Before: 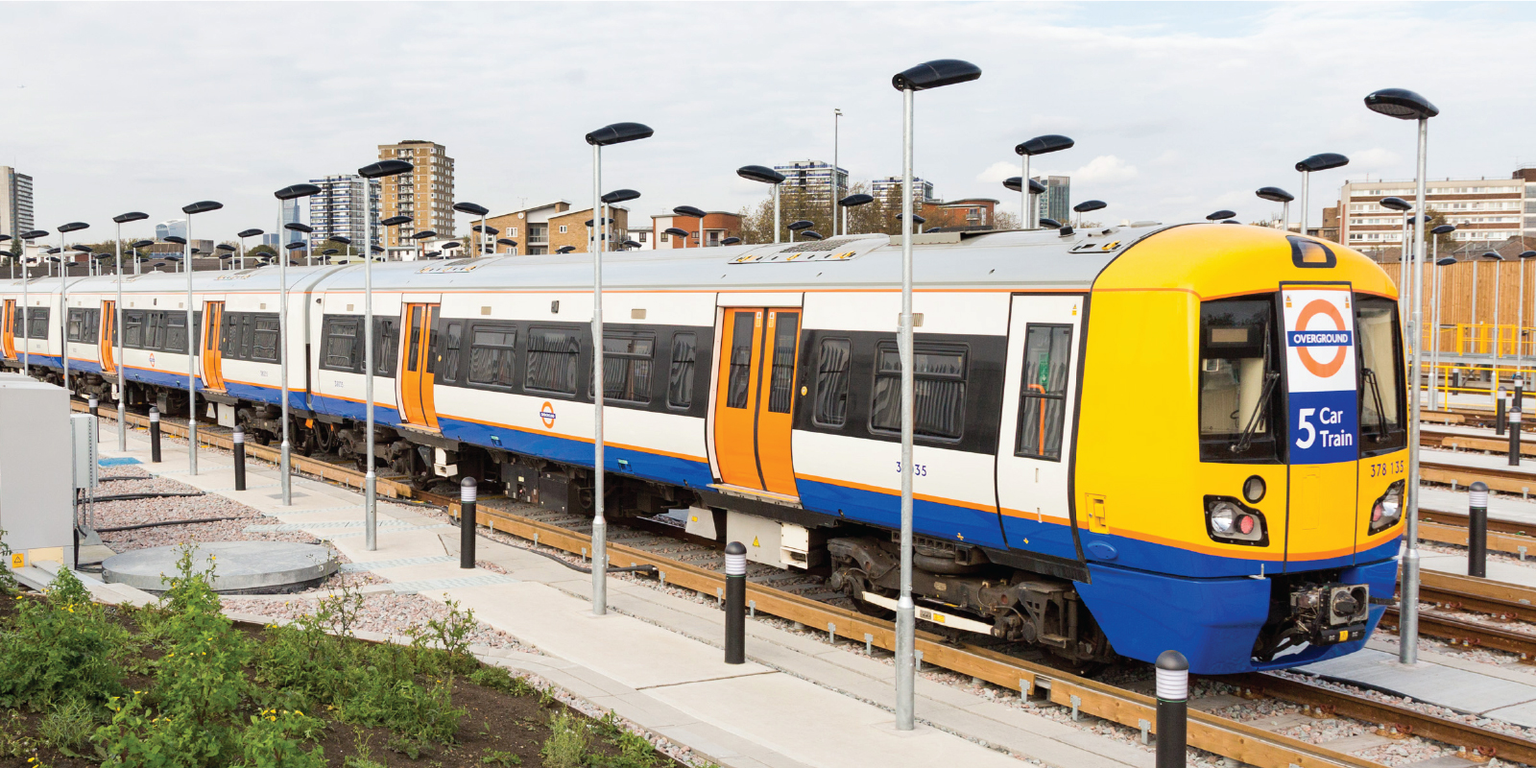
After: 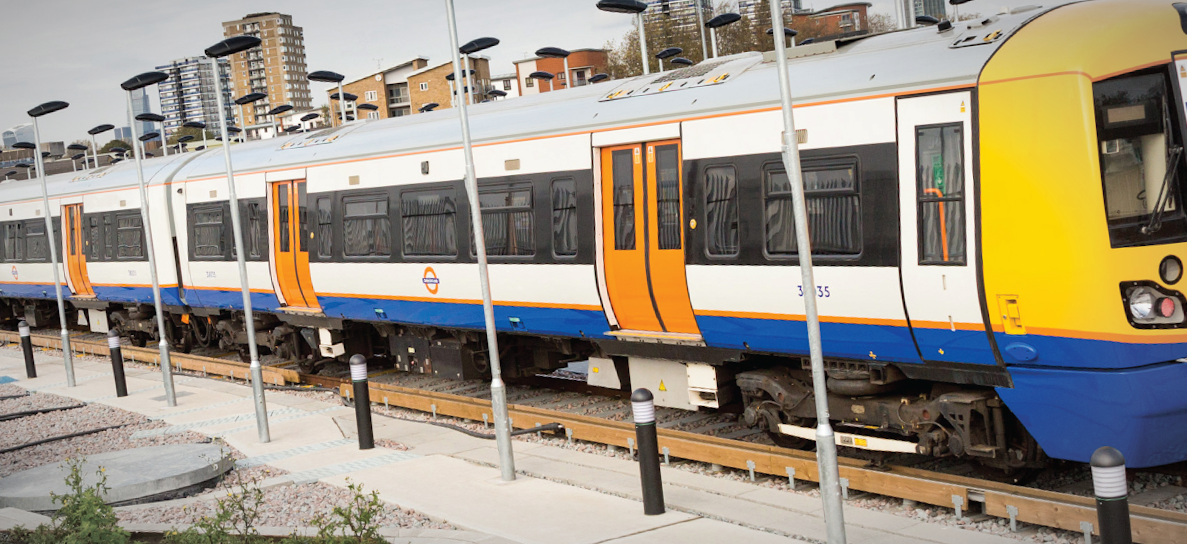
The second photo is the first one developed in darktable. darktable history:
rotate and perspective: rotation -6.83°, automatic cropping off
vignetting: fall-off radius 60%, automatic ratio true
exposure: compensate highlight preservation false
crop: left 11.123%, top 27.61%, right 18.3%, bottom 17.034%
